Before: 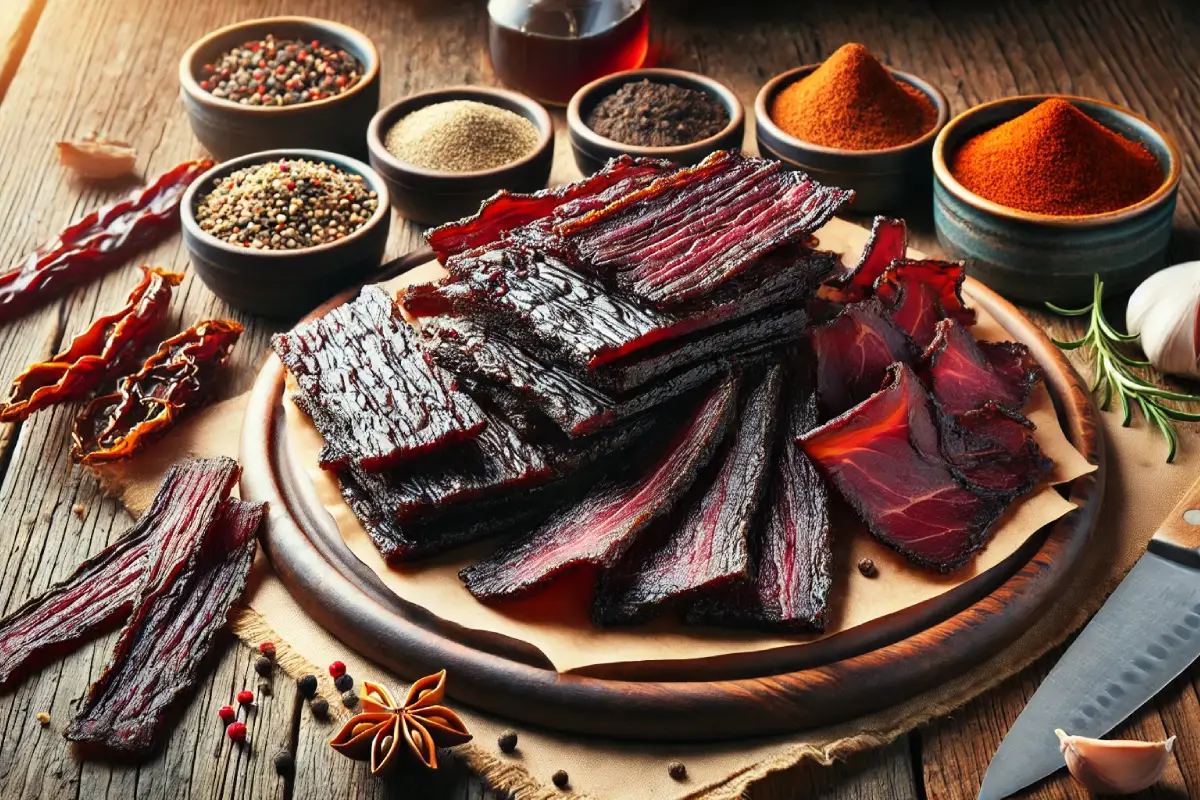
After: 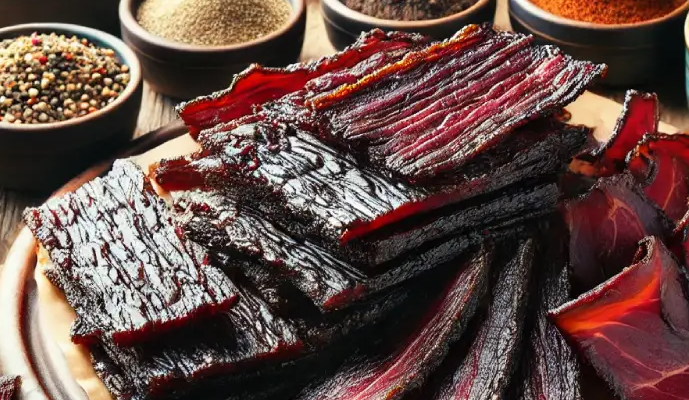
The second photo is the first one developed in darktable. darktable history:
crop: left 20.731%, top 15.806%, right 21.773%, bottom 34.158%
